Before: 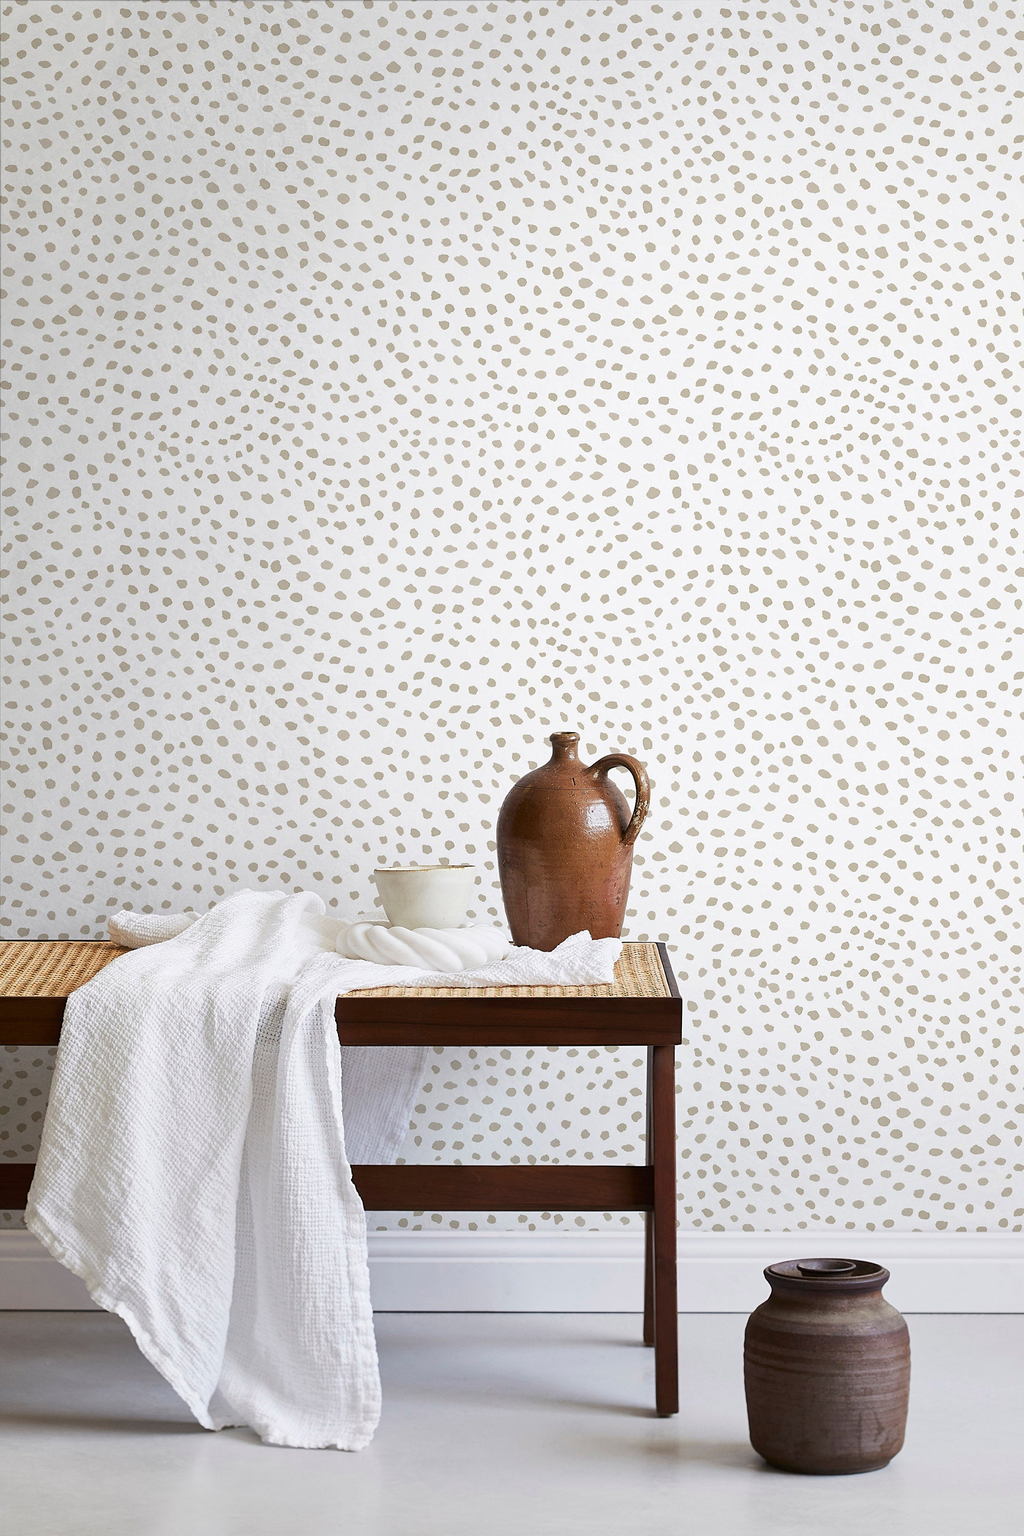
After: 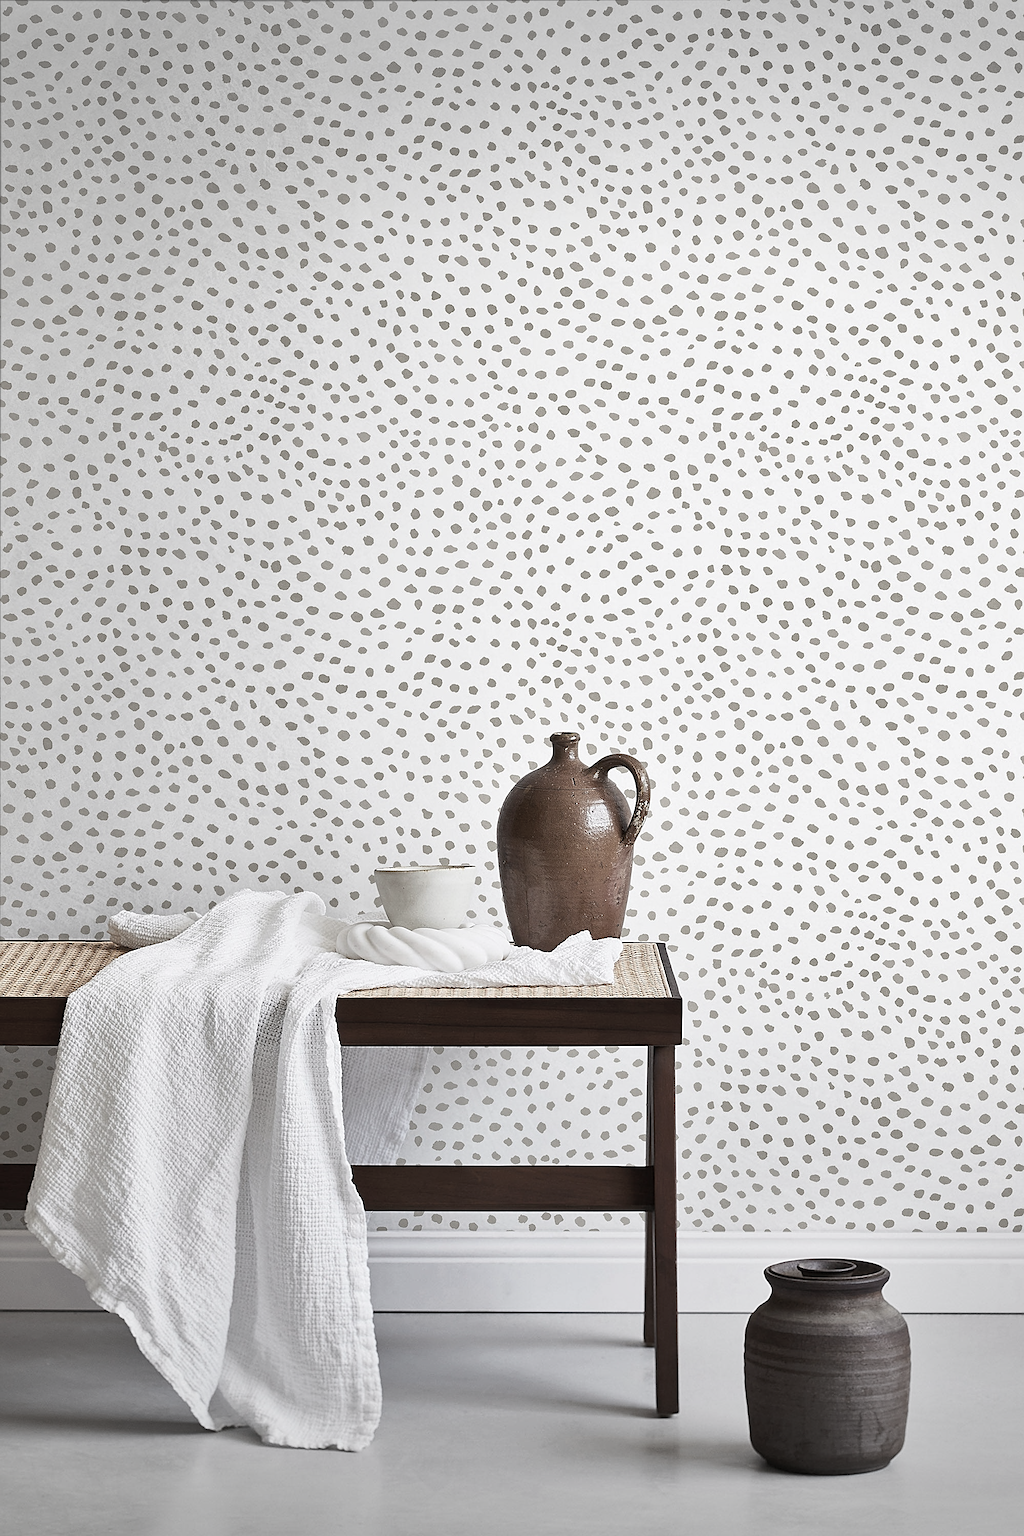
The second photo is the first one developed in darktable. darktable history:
shadows and highlights: shadows 48.89, highlights -41.17, soften with gaussian
contrast brightness saturation: contrast 0.063, brightness -0.007, saturation -0.224
color correction: highlights b* 0.047, saturation 0.532
sharpen: on, module defaults
vignetting: fall-off start 99.57%, brightness -0.266, width/height ratio 1.31, unbound false
tone curve: curves: ch0 [(0, 0) (0.003, 0.005) (0.011, 0.019) (0.025, 0.04) (0.044, 0.064) (0.069, 0.095) (0.1, 0.129) (0.136, 0.169) (0.177, 0.207) (0.224, 0.247) (0.277, 0.298) (0.335, 0.354) (0.399, 0.416) (0.468, 0.478) (0.543, 0.553) (0.623, 0.634) (0.709, 0.709) (0.801, 0.817) (0.898, 0.912) (1, 1)], color space Lab, independent channels, preserve colors none
